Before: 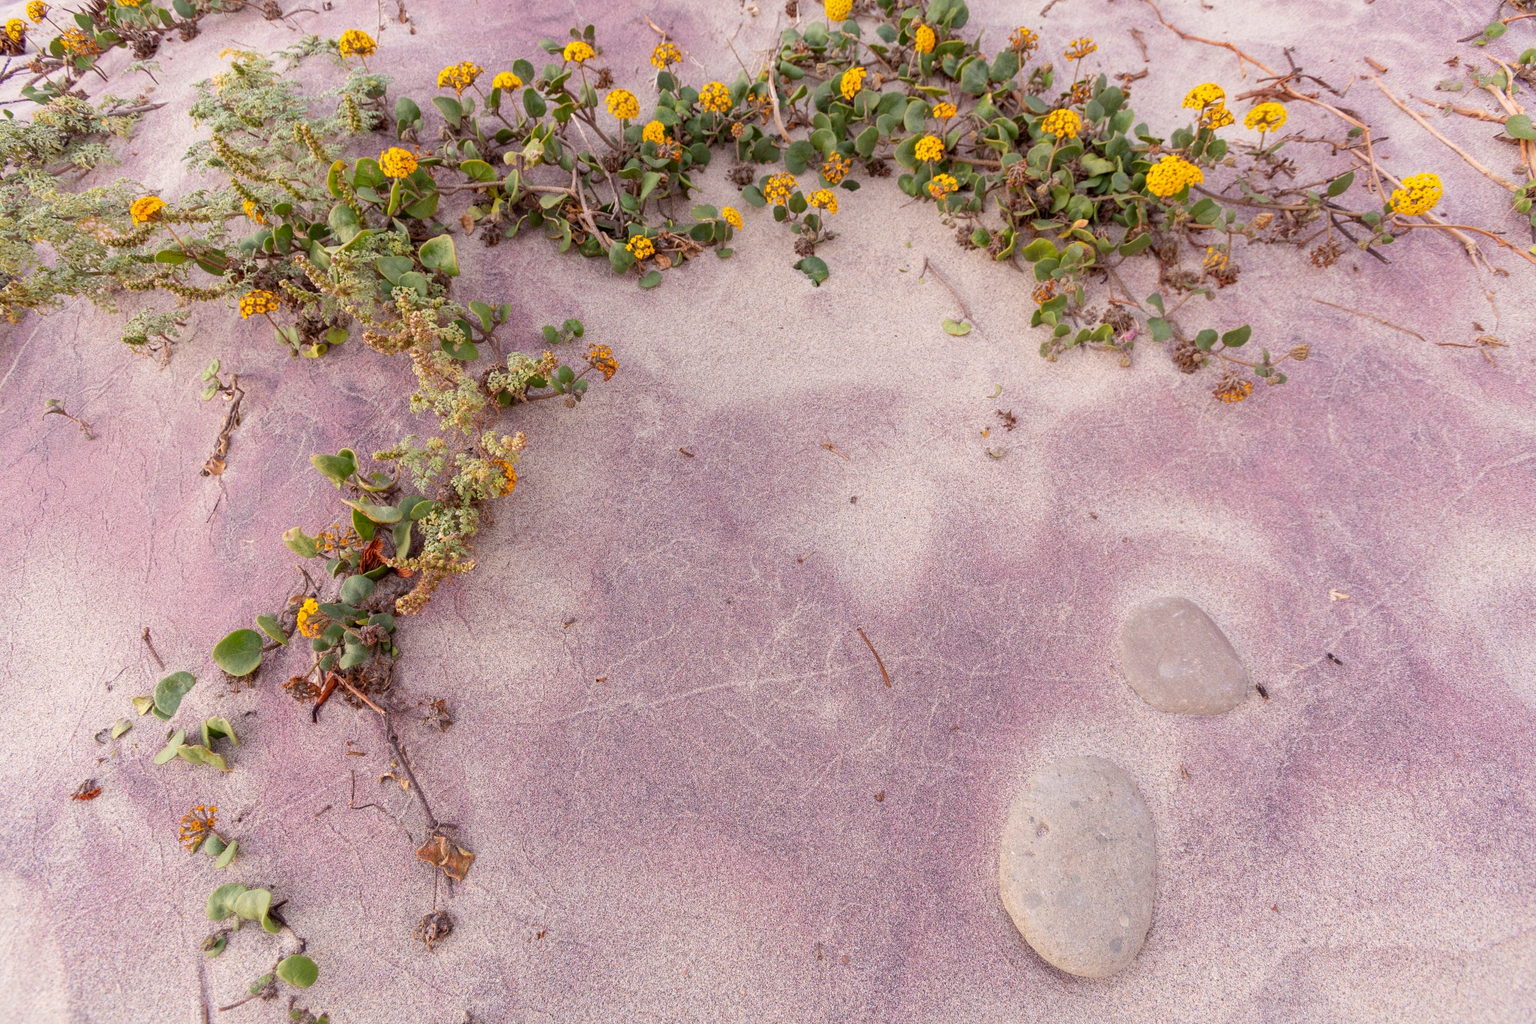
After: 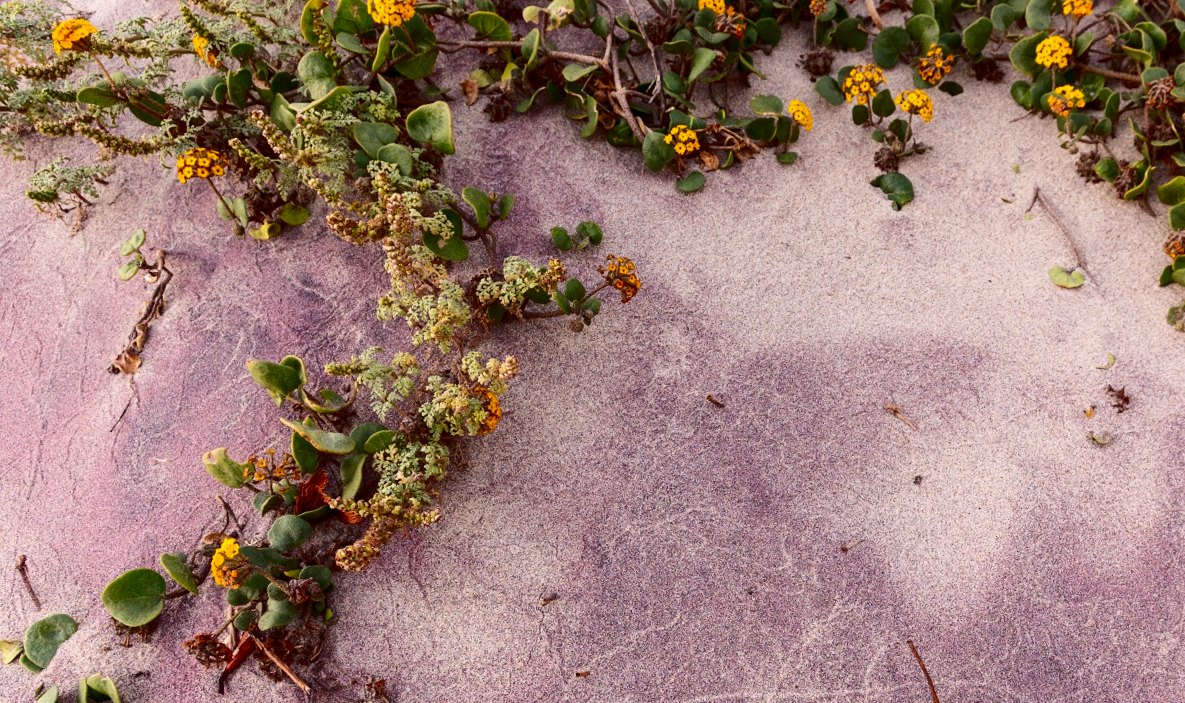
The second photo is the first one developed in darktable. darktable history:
contrast brightness saturation: contrast 0.237, brightness -0.231, saturation 0.147
crop and rotate: angle -5.44°, left 2.02%, top 6.928%, right 27.711%, bottom 30.527%
